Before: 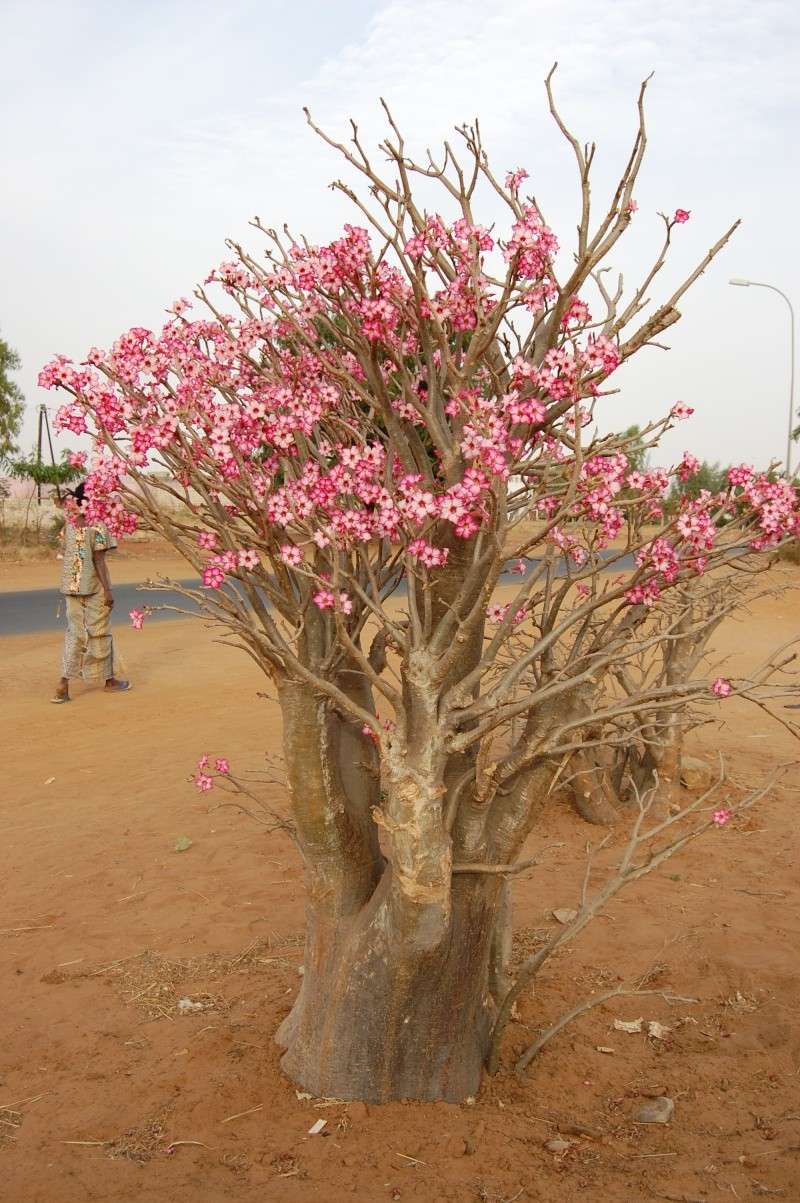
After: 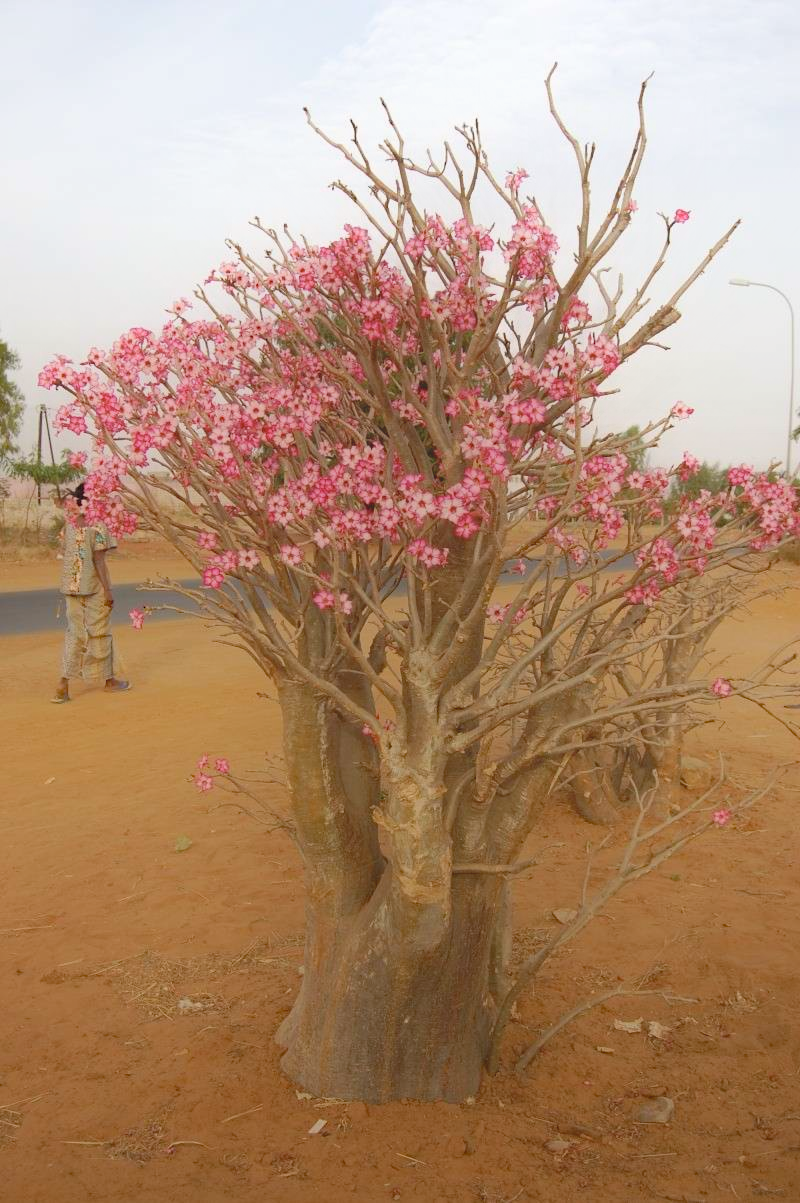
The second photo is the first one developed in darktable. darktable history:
contrast equalizer: y [[0.6 ×6], [0.55 ×6], [0 ×6], [0 ×6], [0 ×6]], mix -1
haze removal: strength 0.298, distance 0.254, adaptive false
tone equalizer: edges refinement/feathering 500, mask exposure compensation -1.57 EV, preserve details no
